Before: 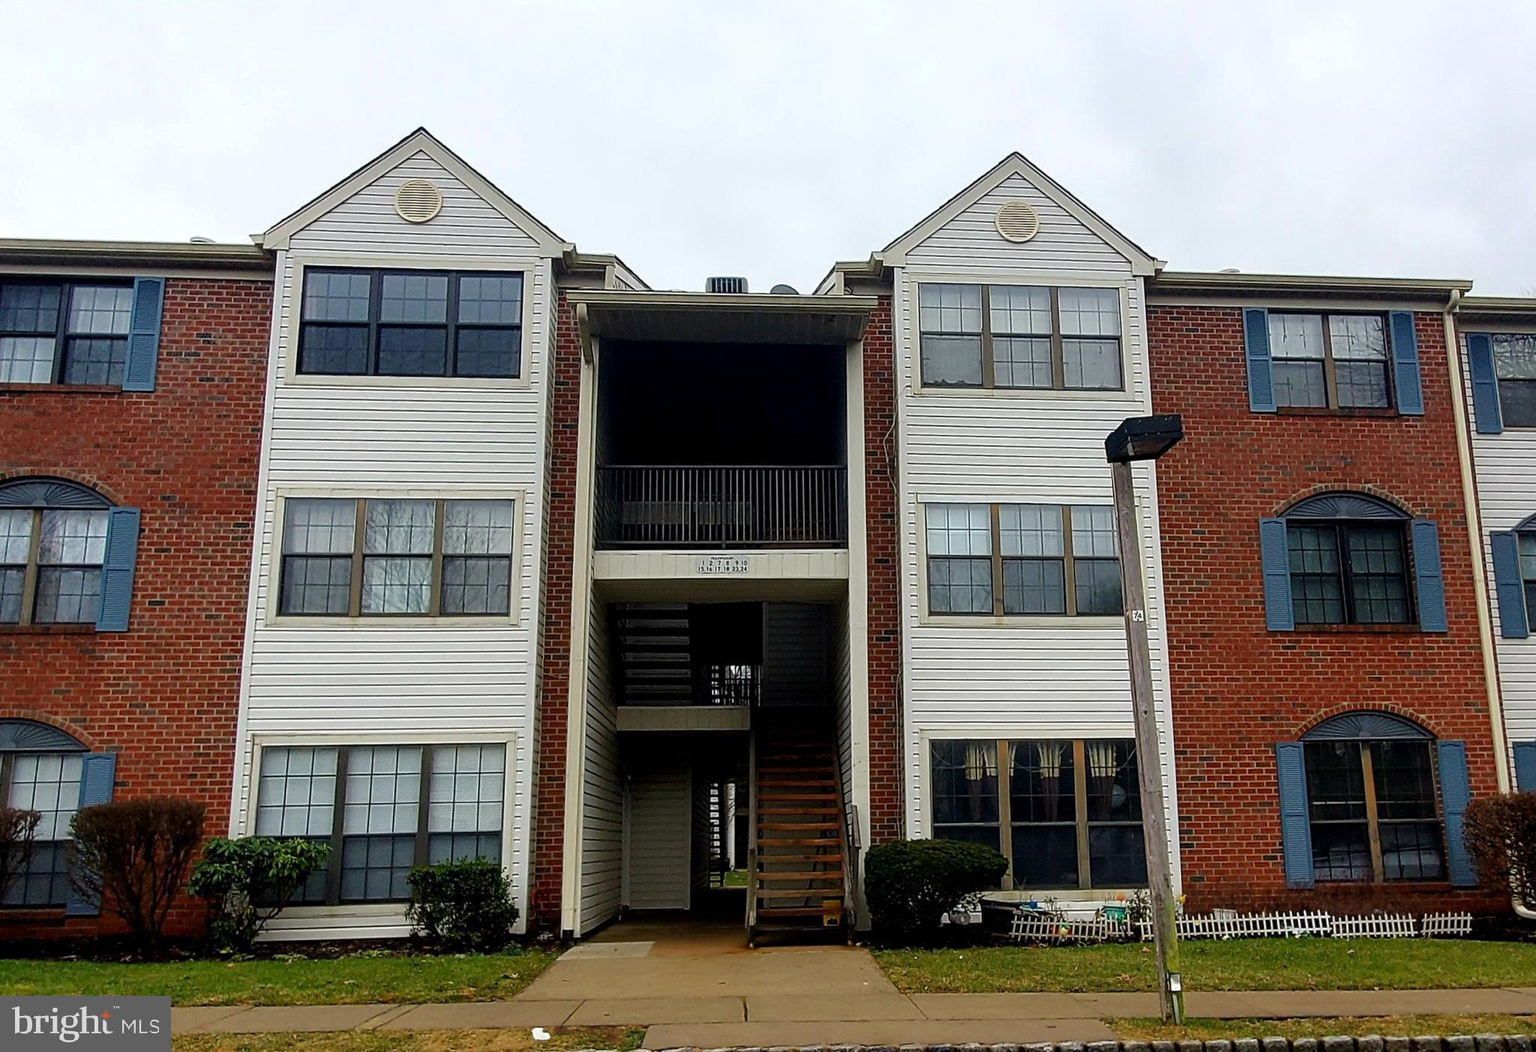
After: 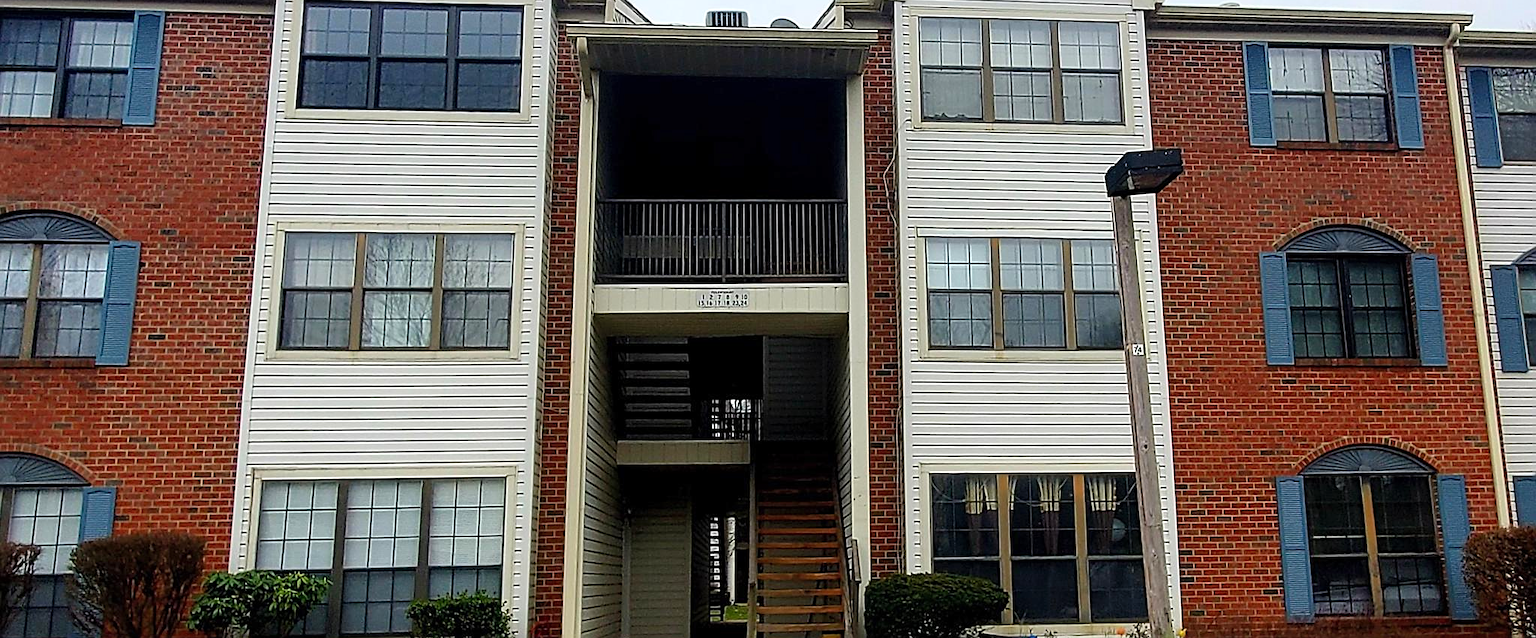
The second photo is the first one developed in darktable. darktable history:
contrast brightness saturation: contrast 0.072, brightness 0.075, saturation 0.175
crop and rotate: top 25.316%, bottom 13.985%
sharpen: on, module defaults
